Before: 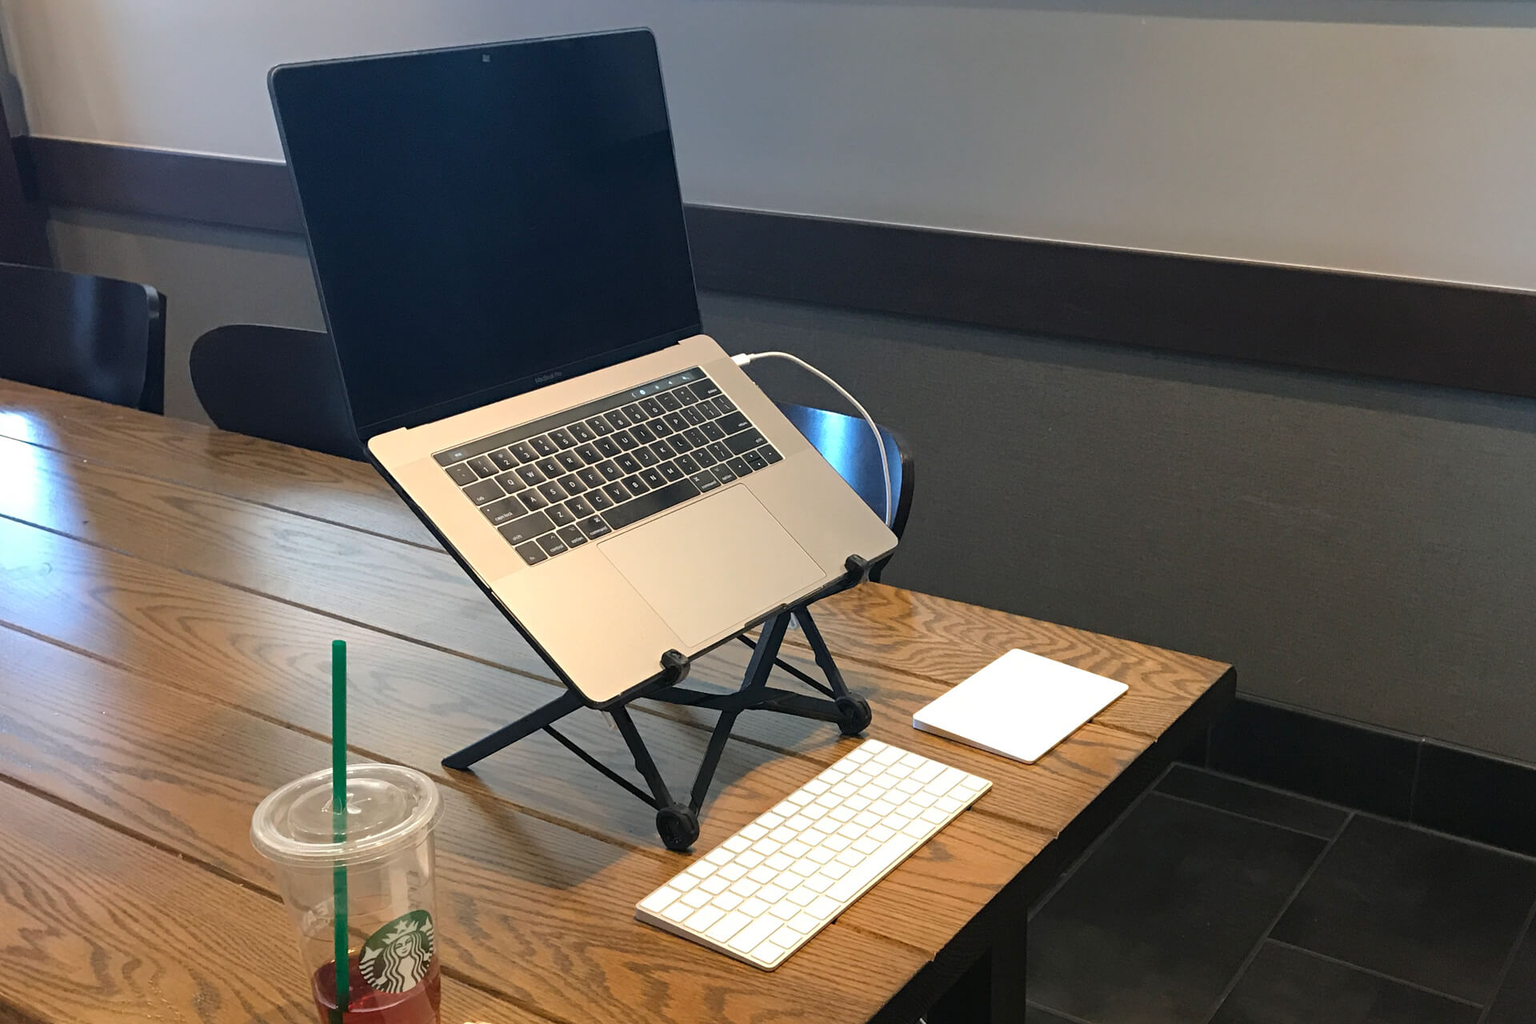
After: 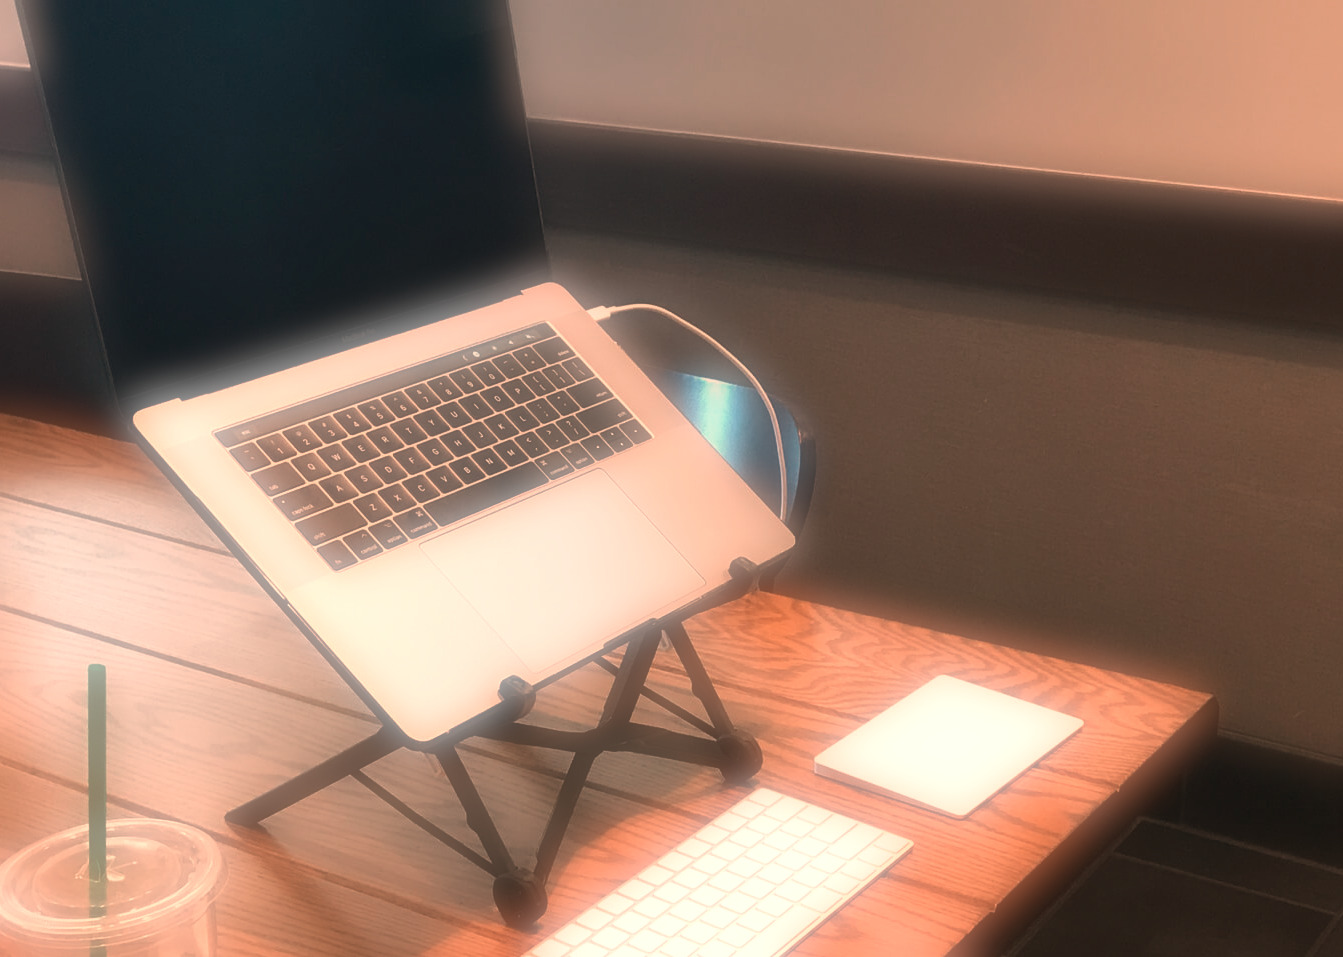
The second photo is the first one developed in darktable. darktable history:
color correction: highlights a* -9.35, highlights b* -23.15
crop and rotate: left 17.046%, top 10.659%, right 12.989%, bottom 14.553%
white balance: red 1.467, blue 0.684
soften: on, module defaults
